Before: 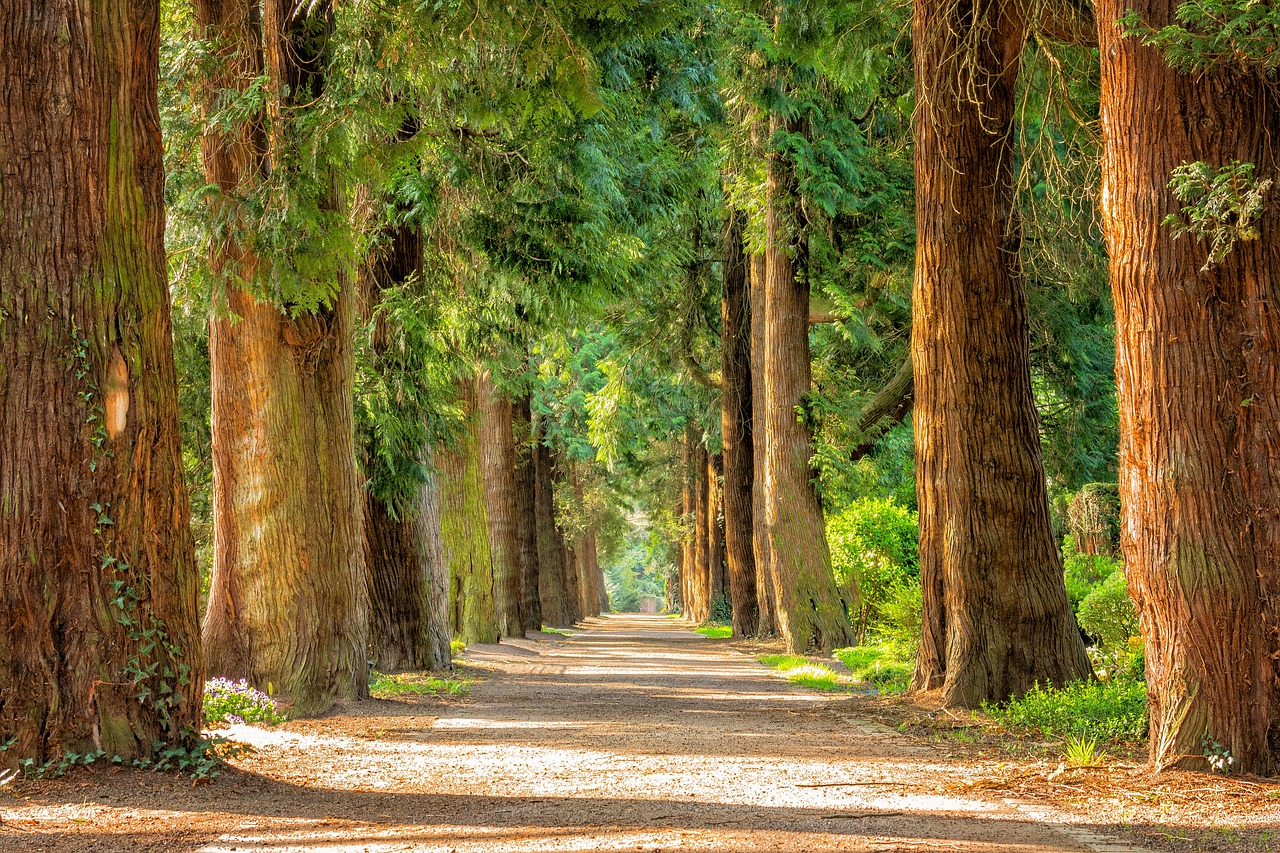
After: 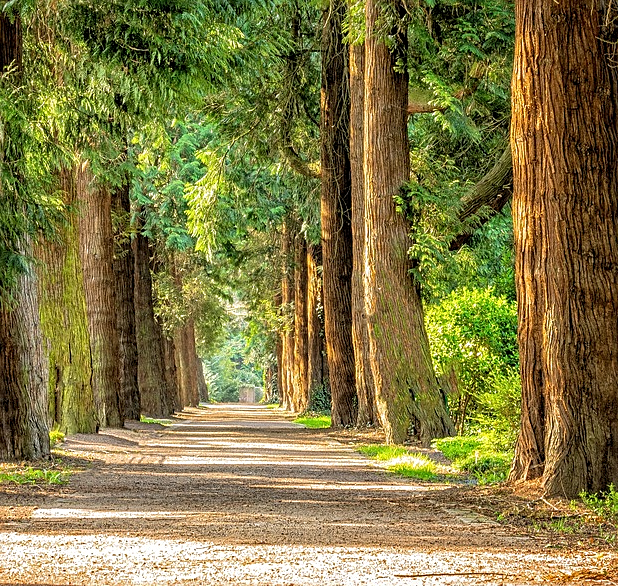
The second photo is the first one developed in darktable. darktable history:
sharpen: on, module defaults
local contrast: on, module defaults
crop: left 31.379%, top 24.658%, right 20.326%, bottom 6.628%
